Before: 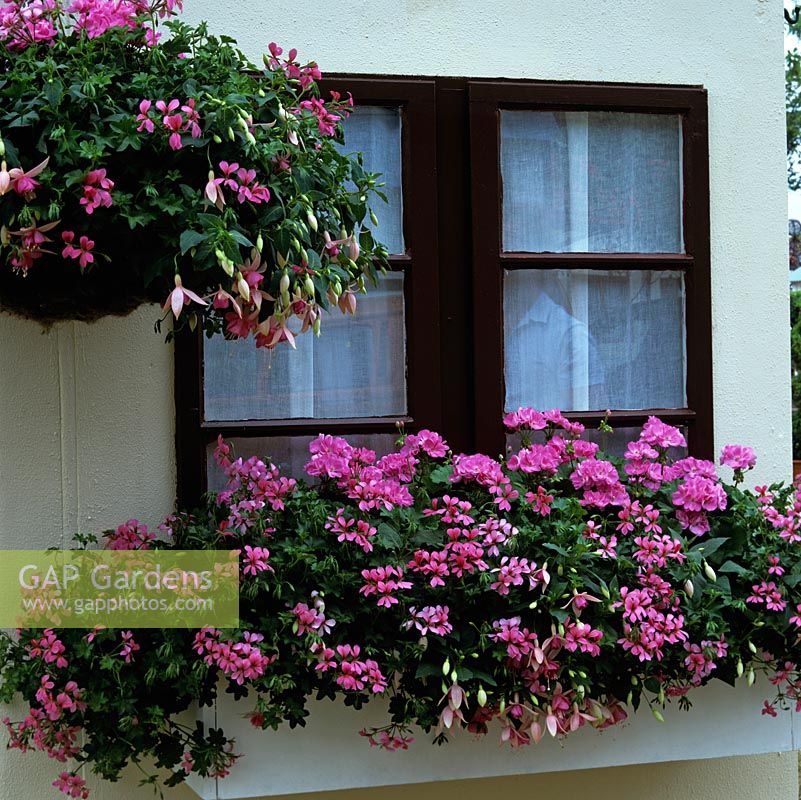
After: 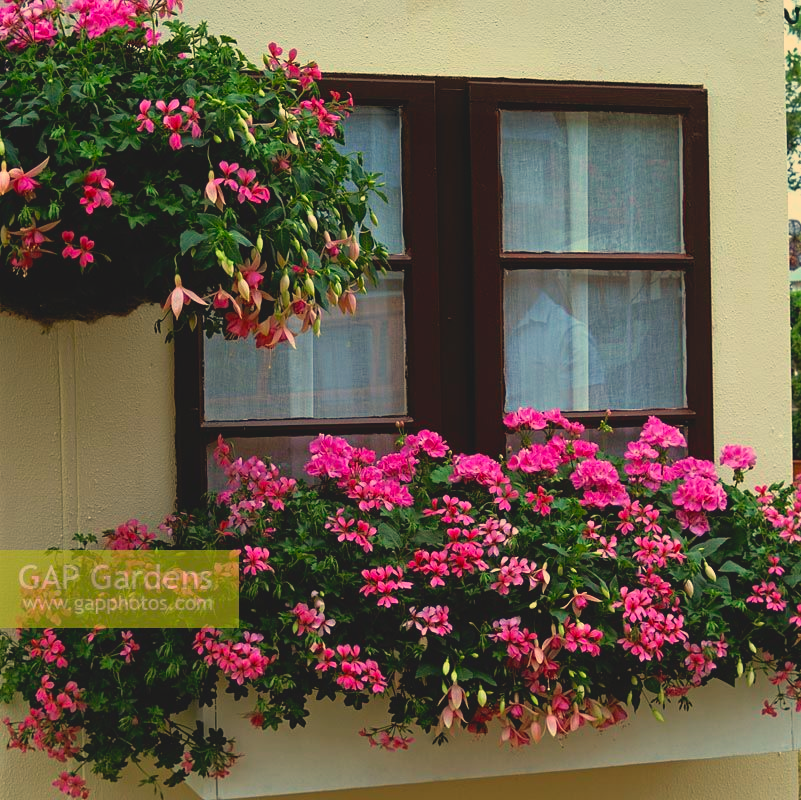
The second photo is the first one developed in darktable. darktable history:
white balance: red 1.138, green 0.996, blue 0.812
contrast brightness saturation: contrast -0.19, saturation 0.19
